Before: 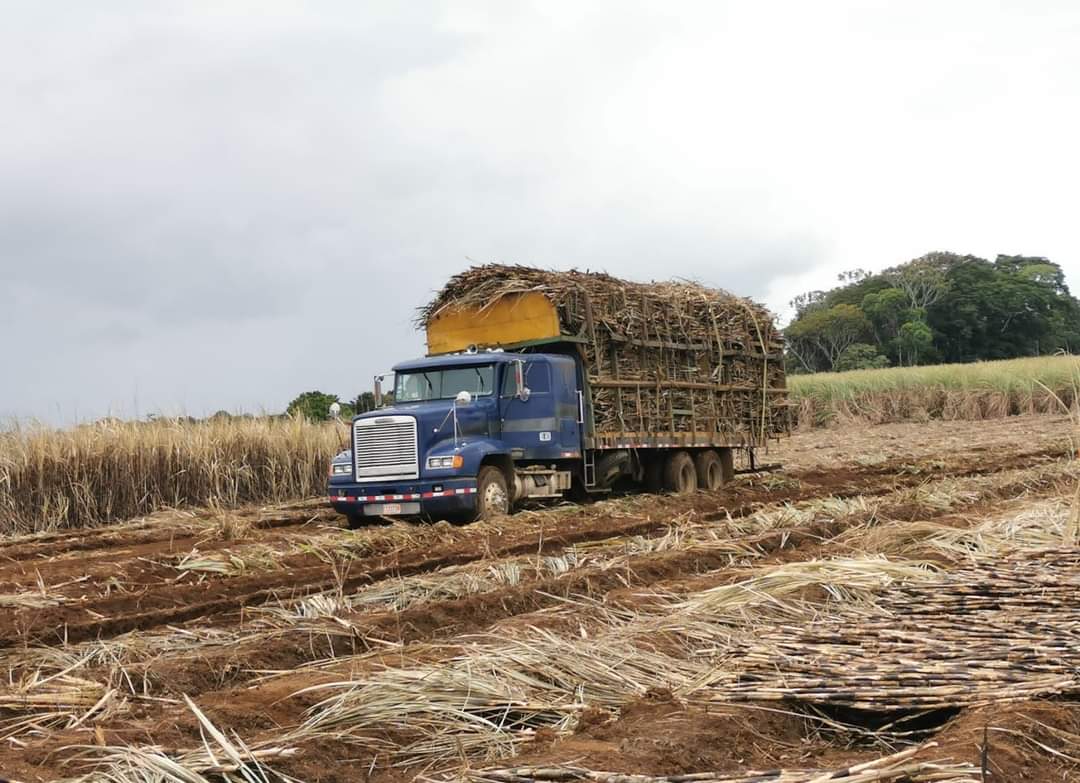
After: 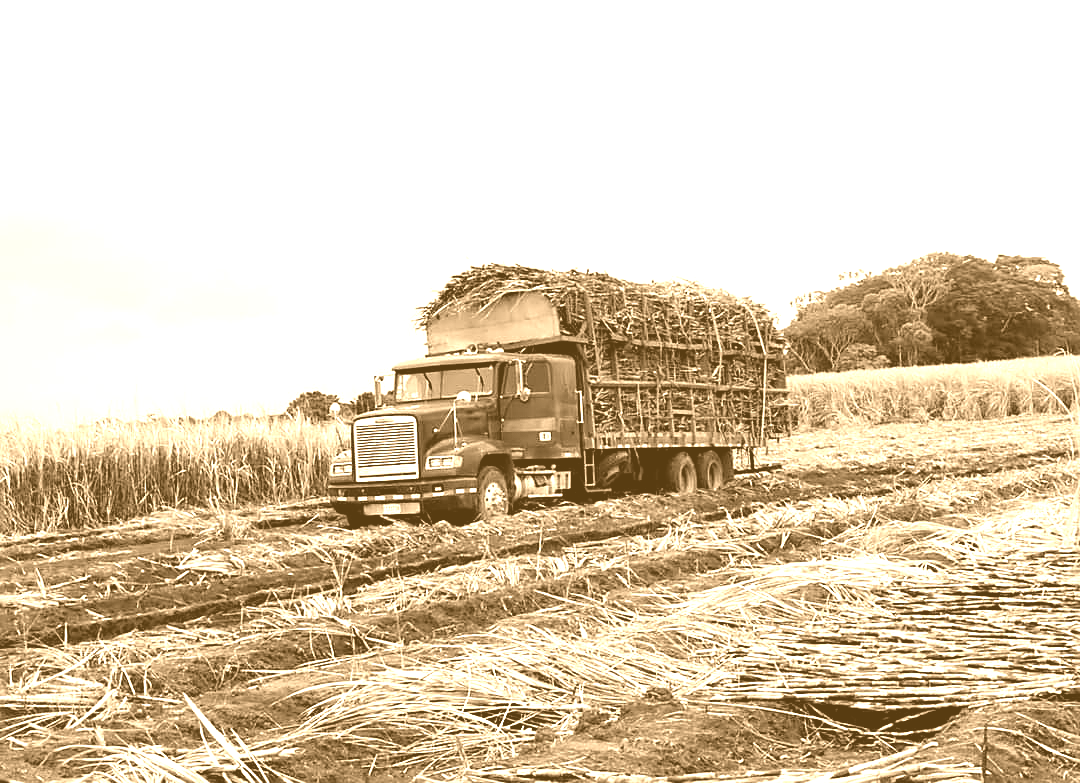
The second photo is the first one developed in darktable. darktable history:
color balance rgb: shadows lift › luminance -21.66%, shadows lift › chroma 8.98%, shadows lift › hue 283.37°, power › chroma 1.55%, power › hue 25.59°, highlights gain › luminance 6.08%, highlights gain › chroma 2.55%, highlights gain › hue 90°, global offset › luminance -0.87%, perceptual saturation grading › global saturation 27.49%, perceptual saturation grading › highlights -28.39%, perceptual saturation grading › mid-tones 15.22%, perceptual saturation grading › shadows 33.98%, perceptual brilliance grading › highlights 10%, perceptual brilliance grading › mid-tones 5%
sharpen: amount 0.478
colorize: hue 28.8°, source mix 100%
